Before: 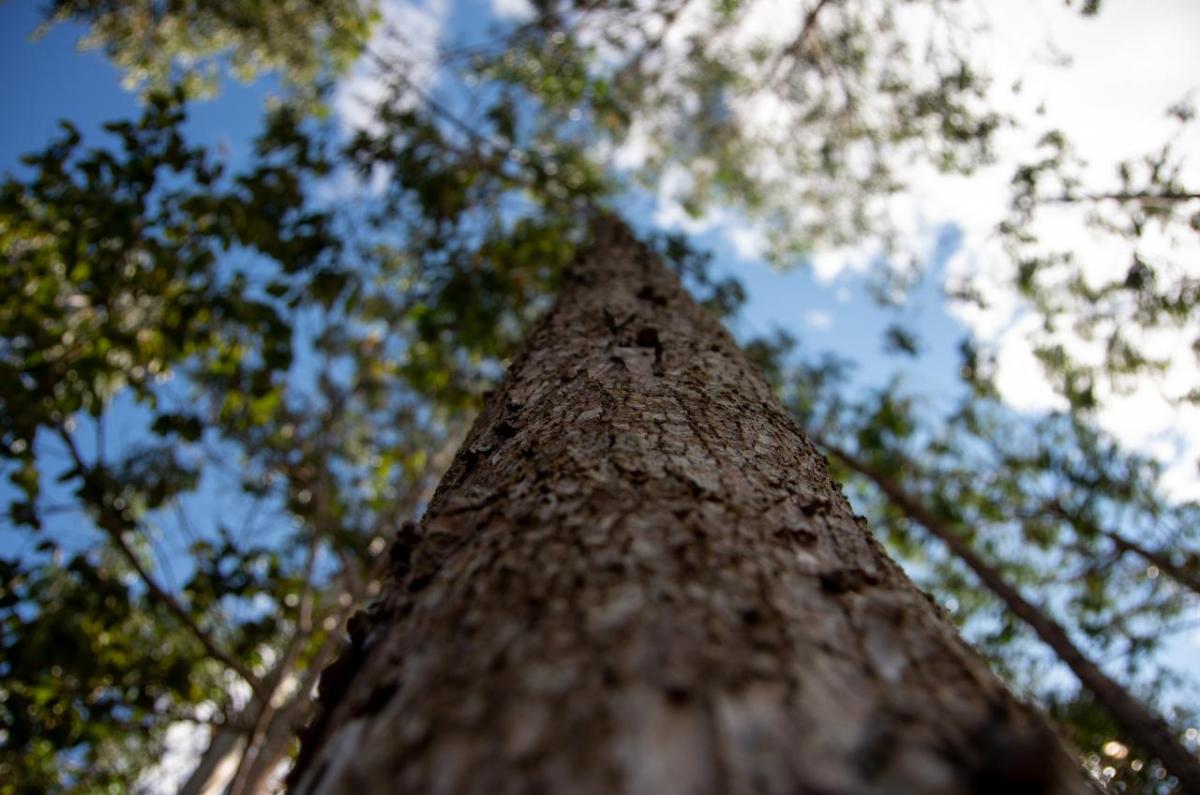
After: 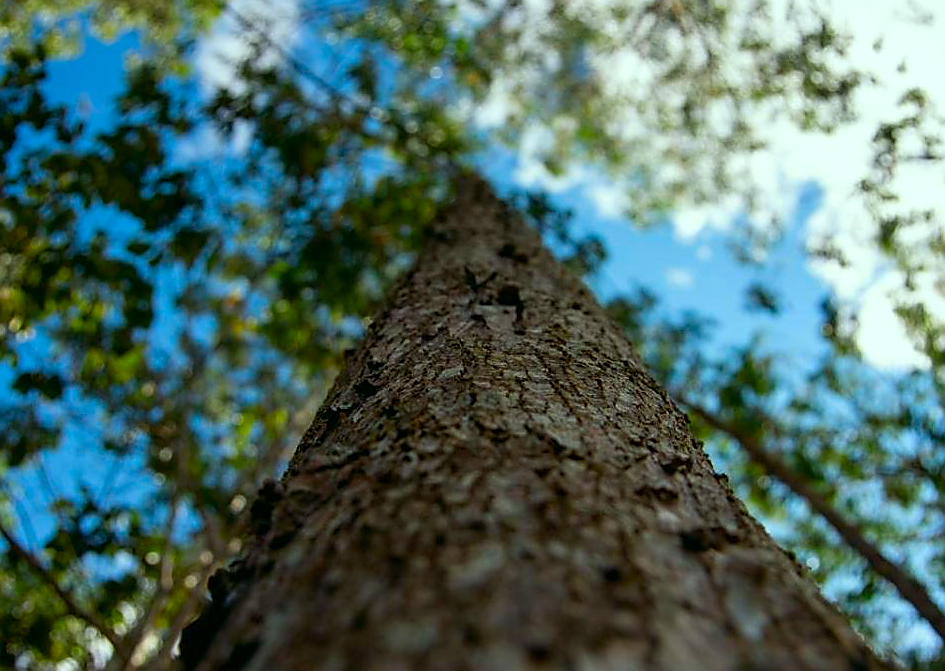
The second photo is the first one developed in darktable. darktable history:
sharpen: radius 1.371, amount 1.242, threshold 0.811
color correction: highlights a* -7.59, highlights b* 1.11, shadows a* -3.72, saturation 1.39
crop: left 11.648%, top 5.404%, right 9.601%, bottom 10.191%
